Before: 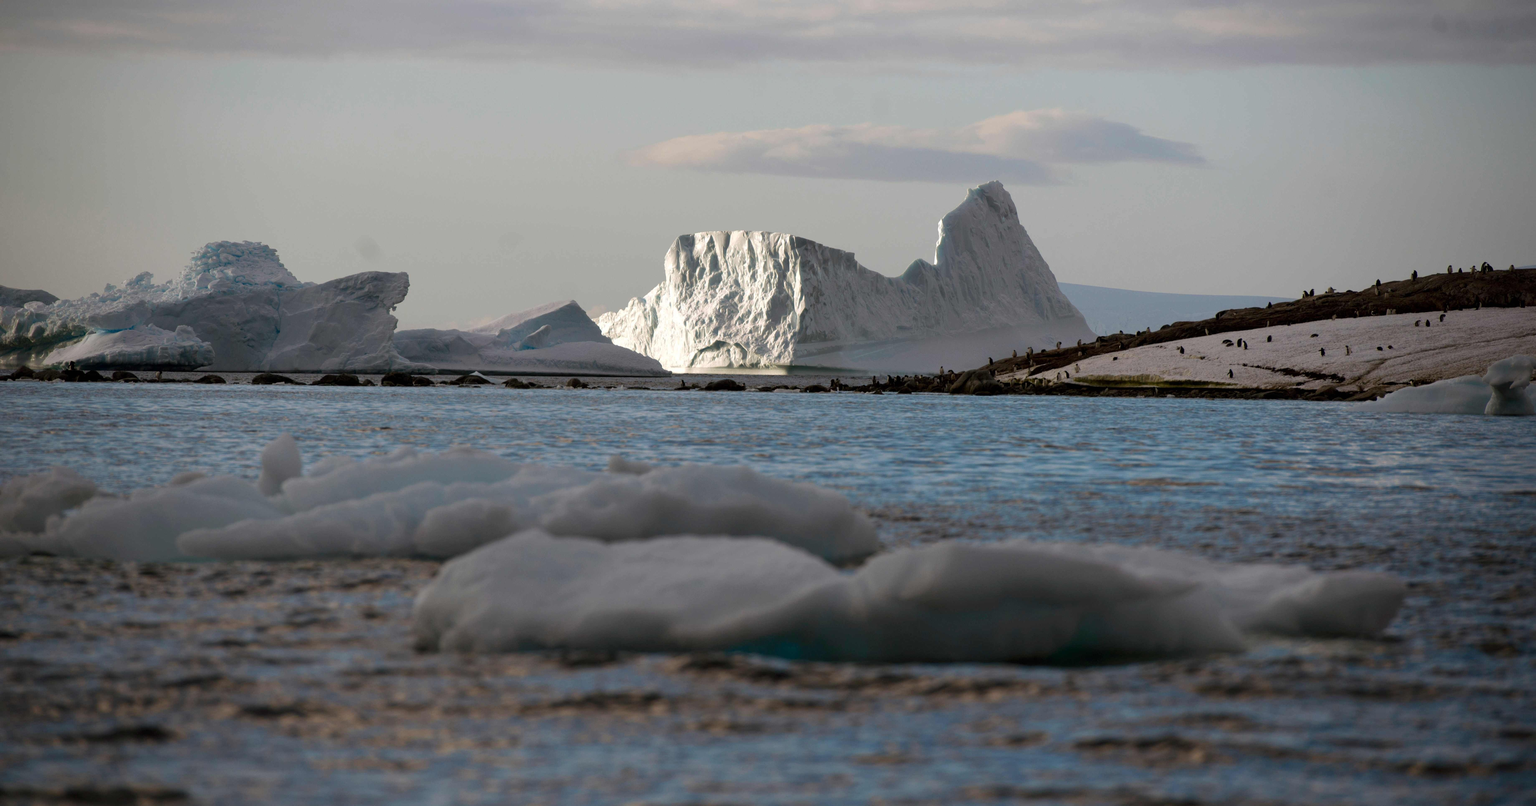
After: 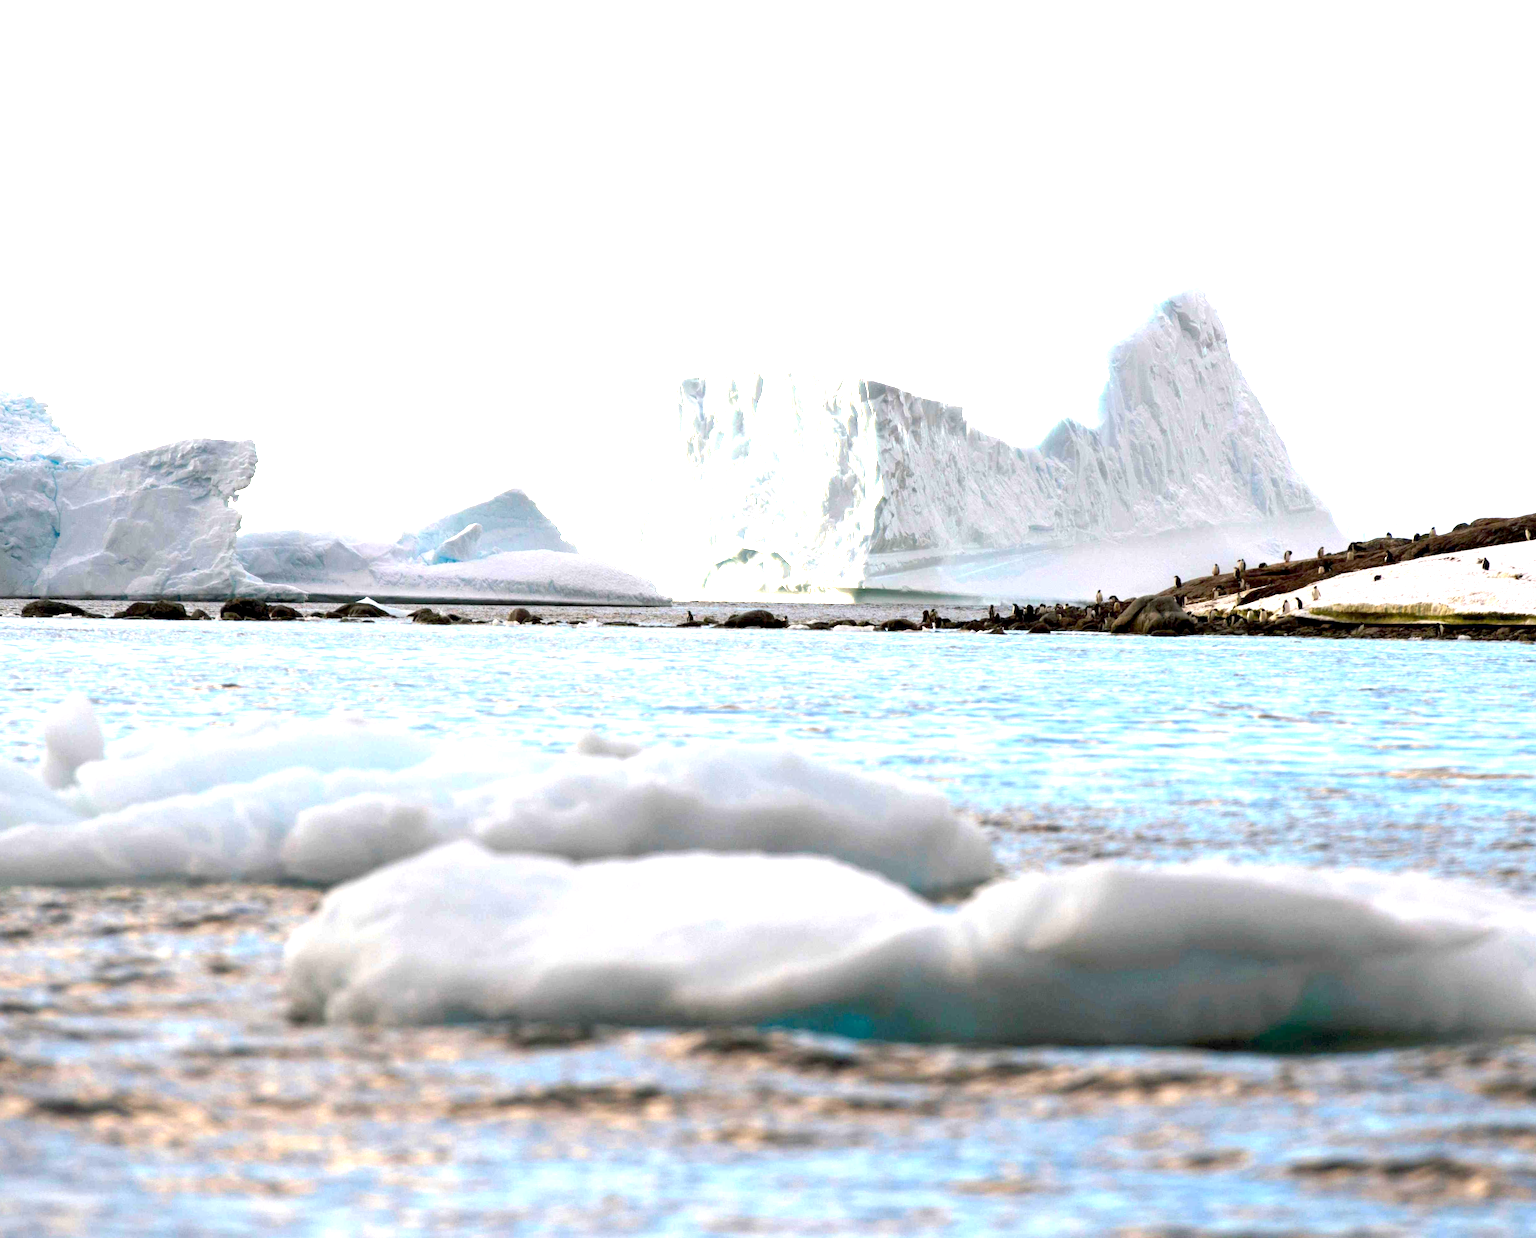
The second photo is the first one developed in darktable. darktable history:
exposure: black level correction 0.001, exposure 2.607 EV, compensate exposure bias true, compensate highlight preservation false
crop and rotate: left 13.342%, right 19.991%
rotate and perspective: rotation 0.074°, lens shift (vertical) 0.096, lens shift (horizontal) -0.041, crop left 0.043, crop right 0.952, crop top 0.024, crop bottom 0.979
